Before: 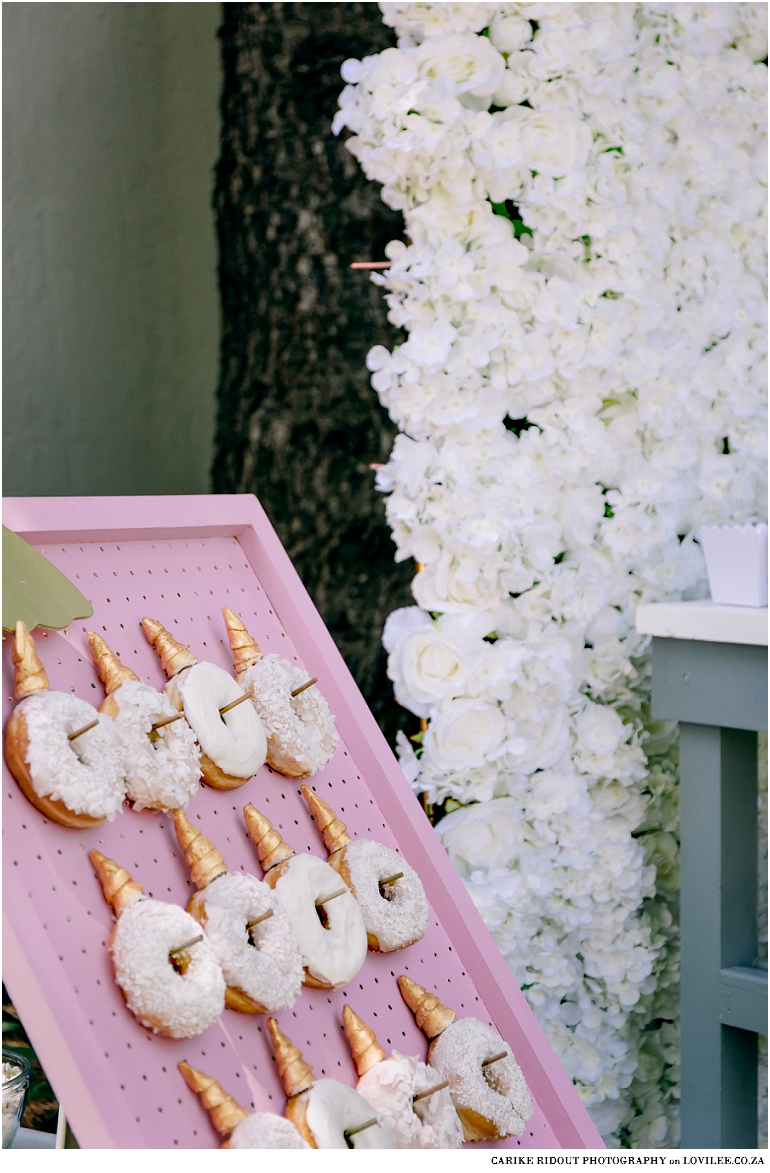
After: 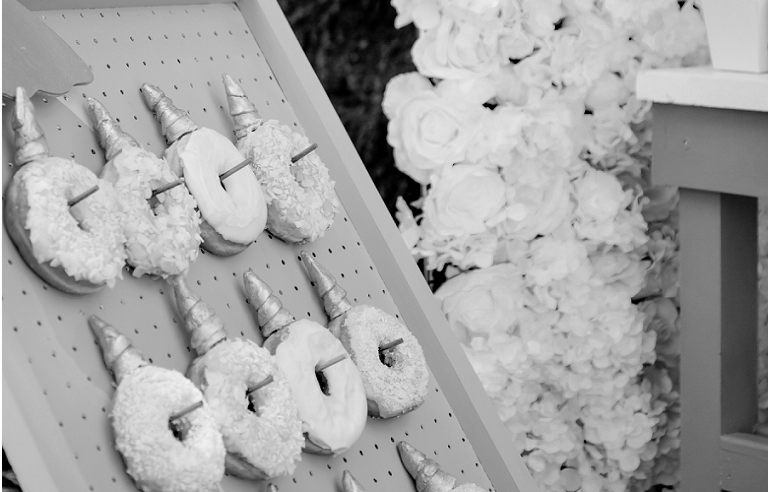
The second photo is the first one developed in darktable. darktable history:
crop: top 45.551%, bottom 12.262%
contrast brightness saturation: contrast 0.01, saturation -0.05
monochrome: on, module defaults
